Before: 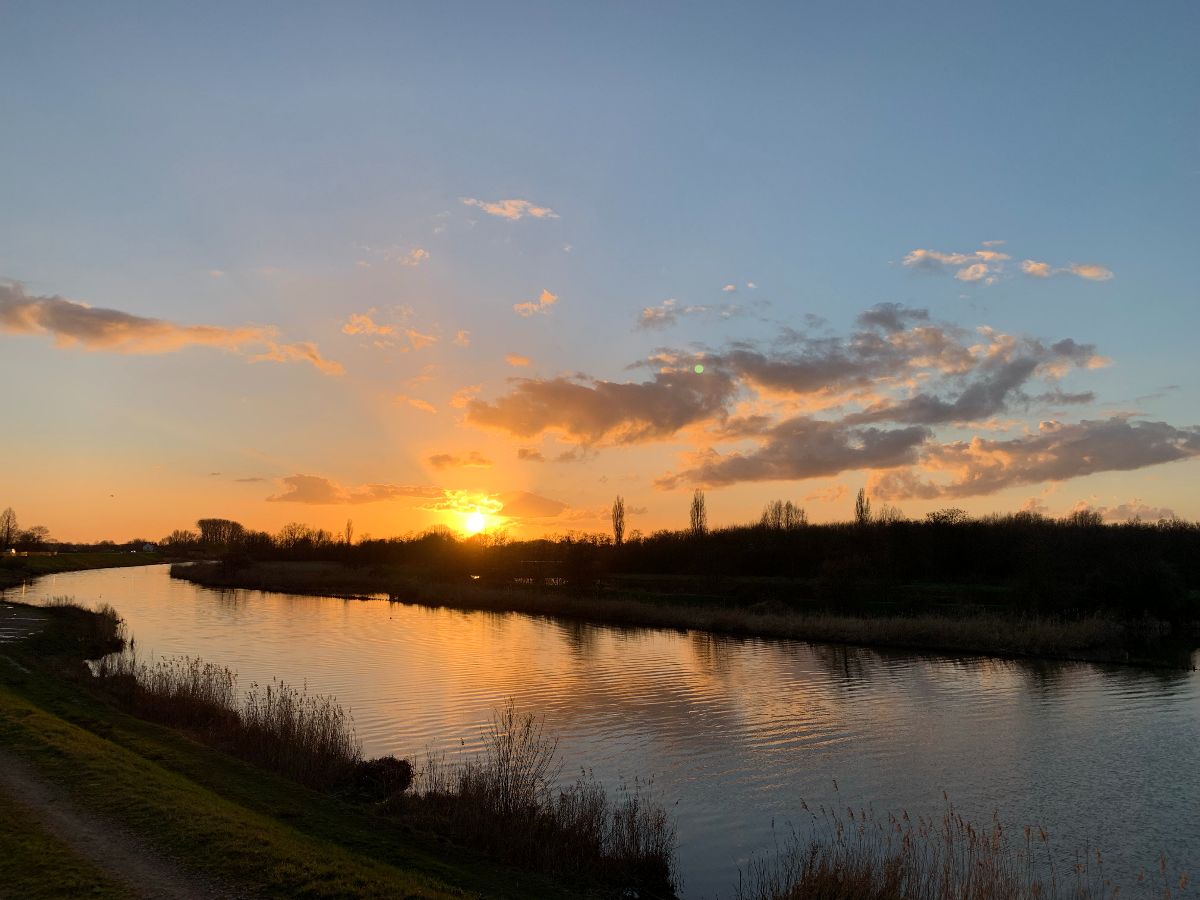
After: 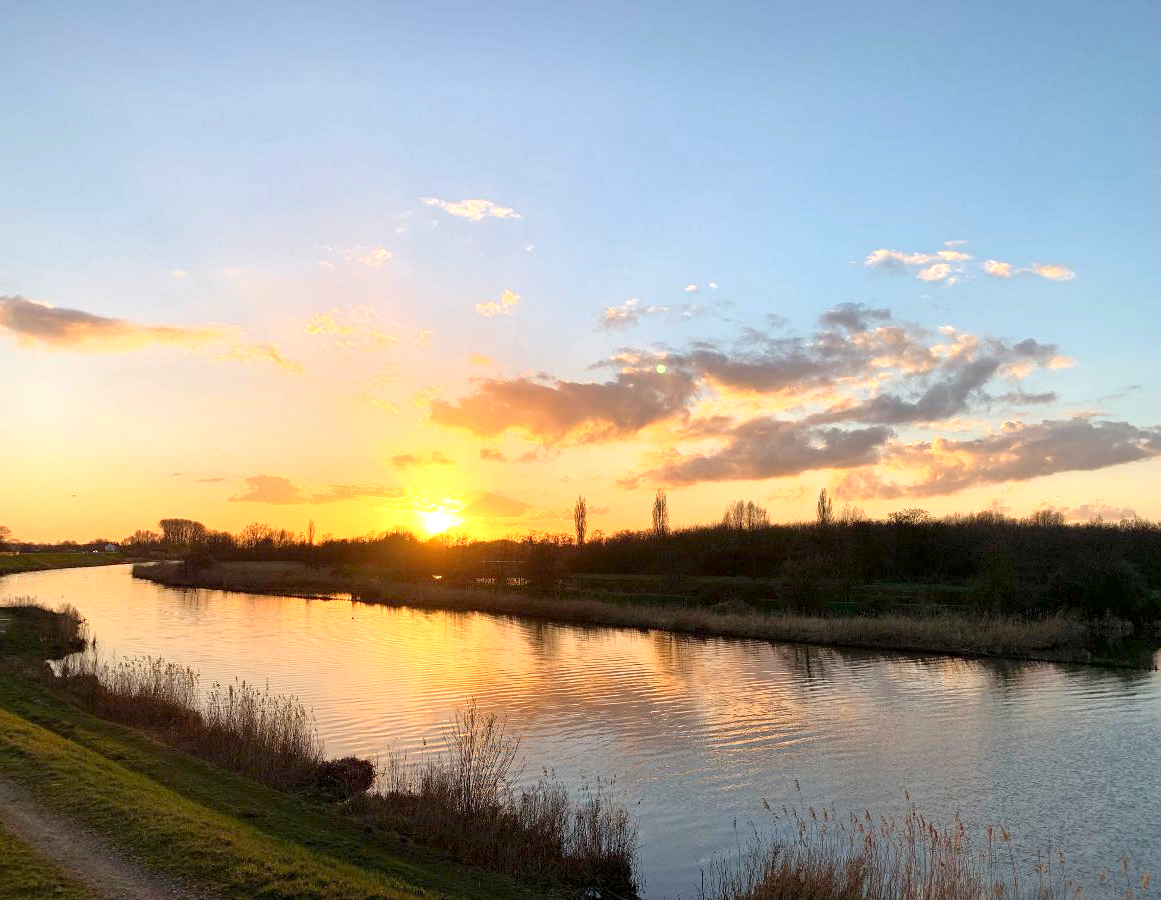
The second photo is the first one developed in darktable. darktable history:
crop and rotate: left 3.238%
tone equalizer: -8 EV -0.002 EV, -7 EV 0.005 EV, -6 EV -0.008 EV, -5 EV 0.007 EV, -4 EV -0.042 EV, -3 EV -0.233 EV, -2 EV -0.662 EV, -1 EV -0.983 EV, +0 EV -0.969 EV, smoothing diameter 2%, edges refinement/feathering 20, mask exposure compensation -1.57 EV, filter diffusion 5
exposure: exposure 2.003 EV, compensate highlight preservation false
